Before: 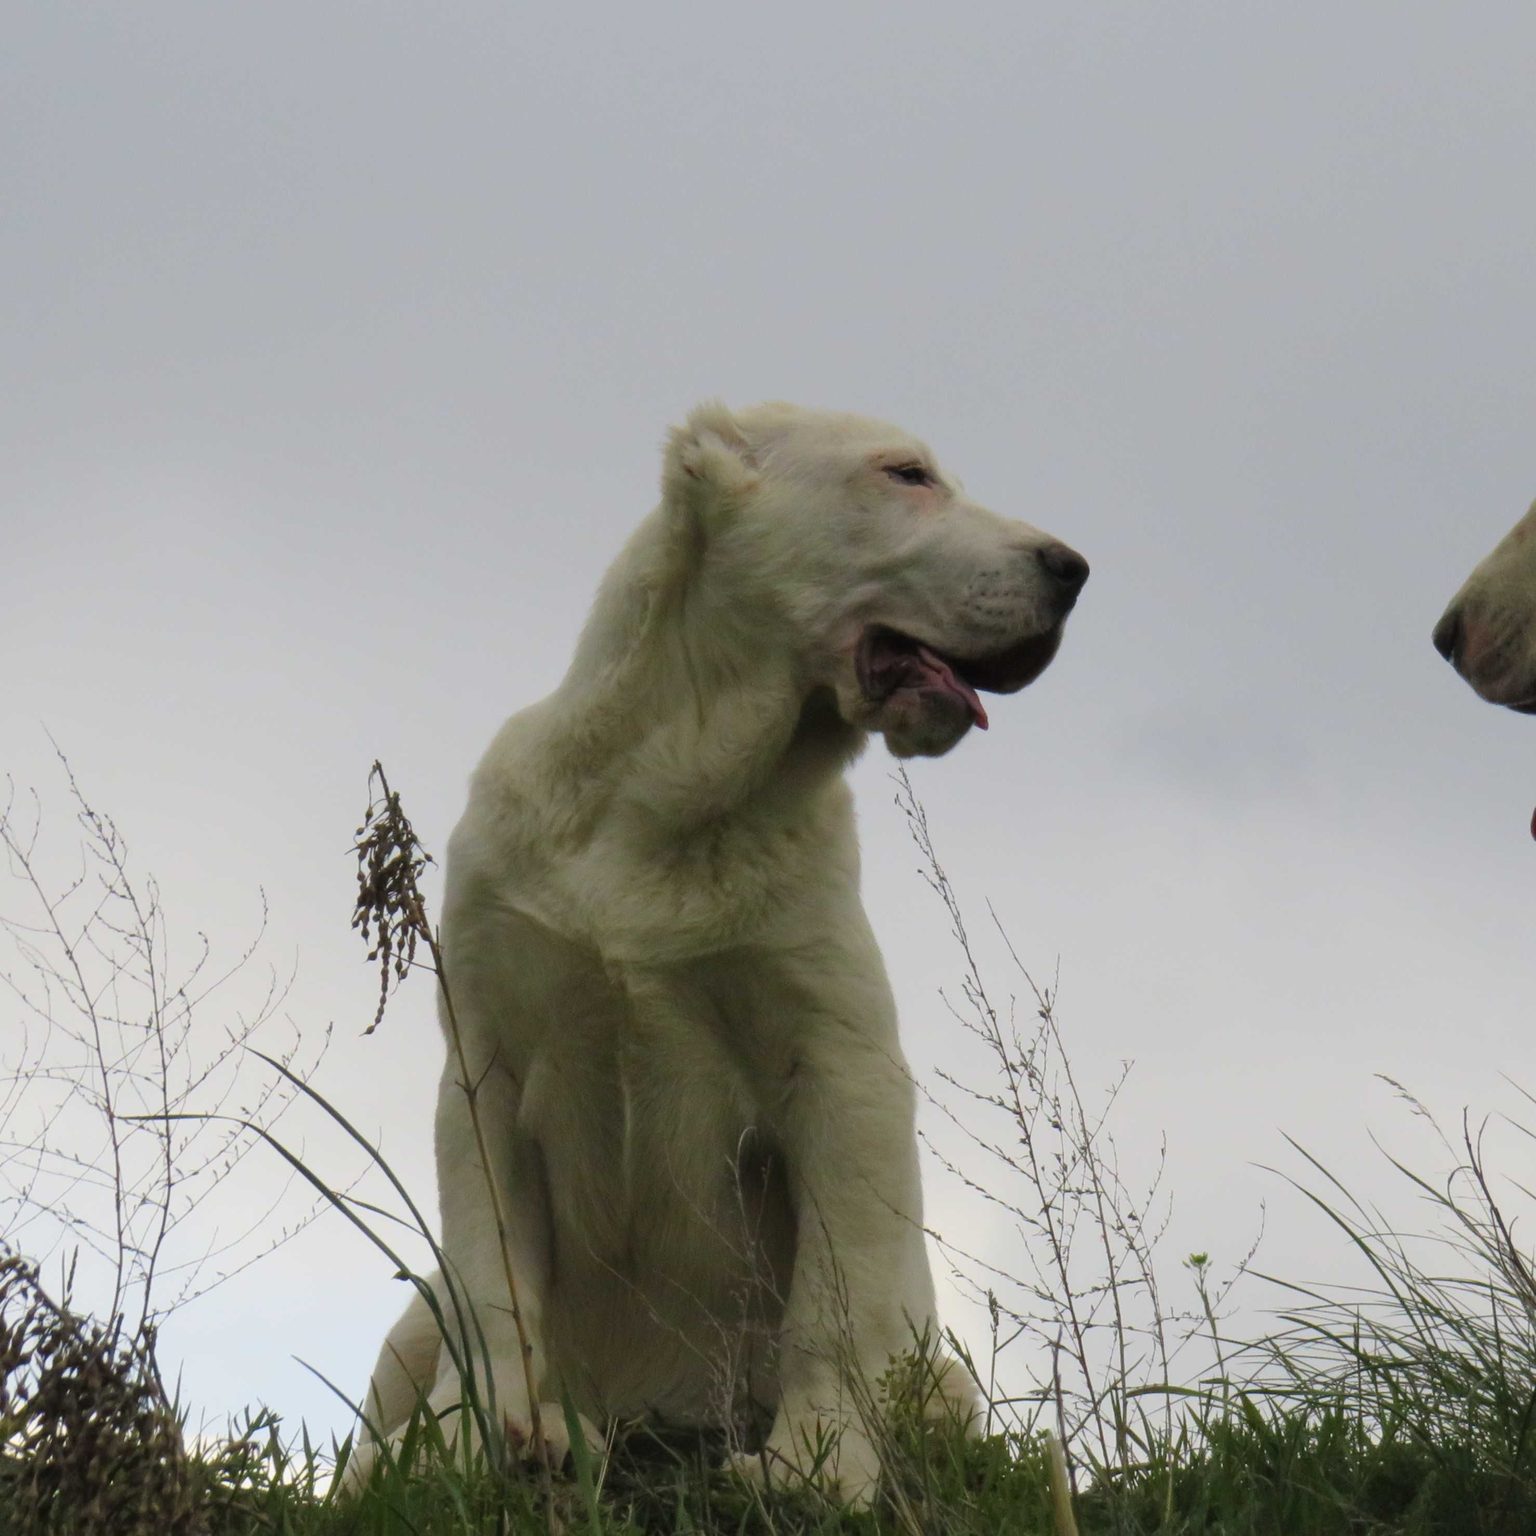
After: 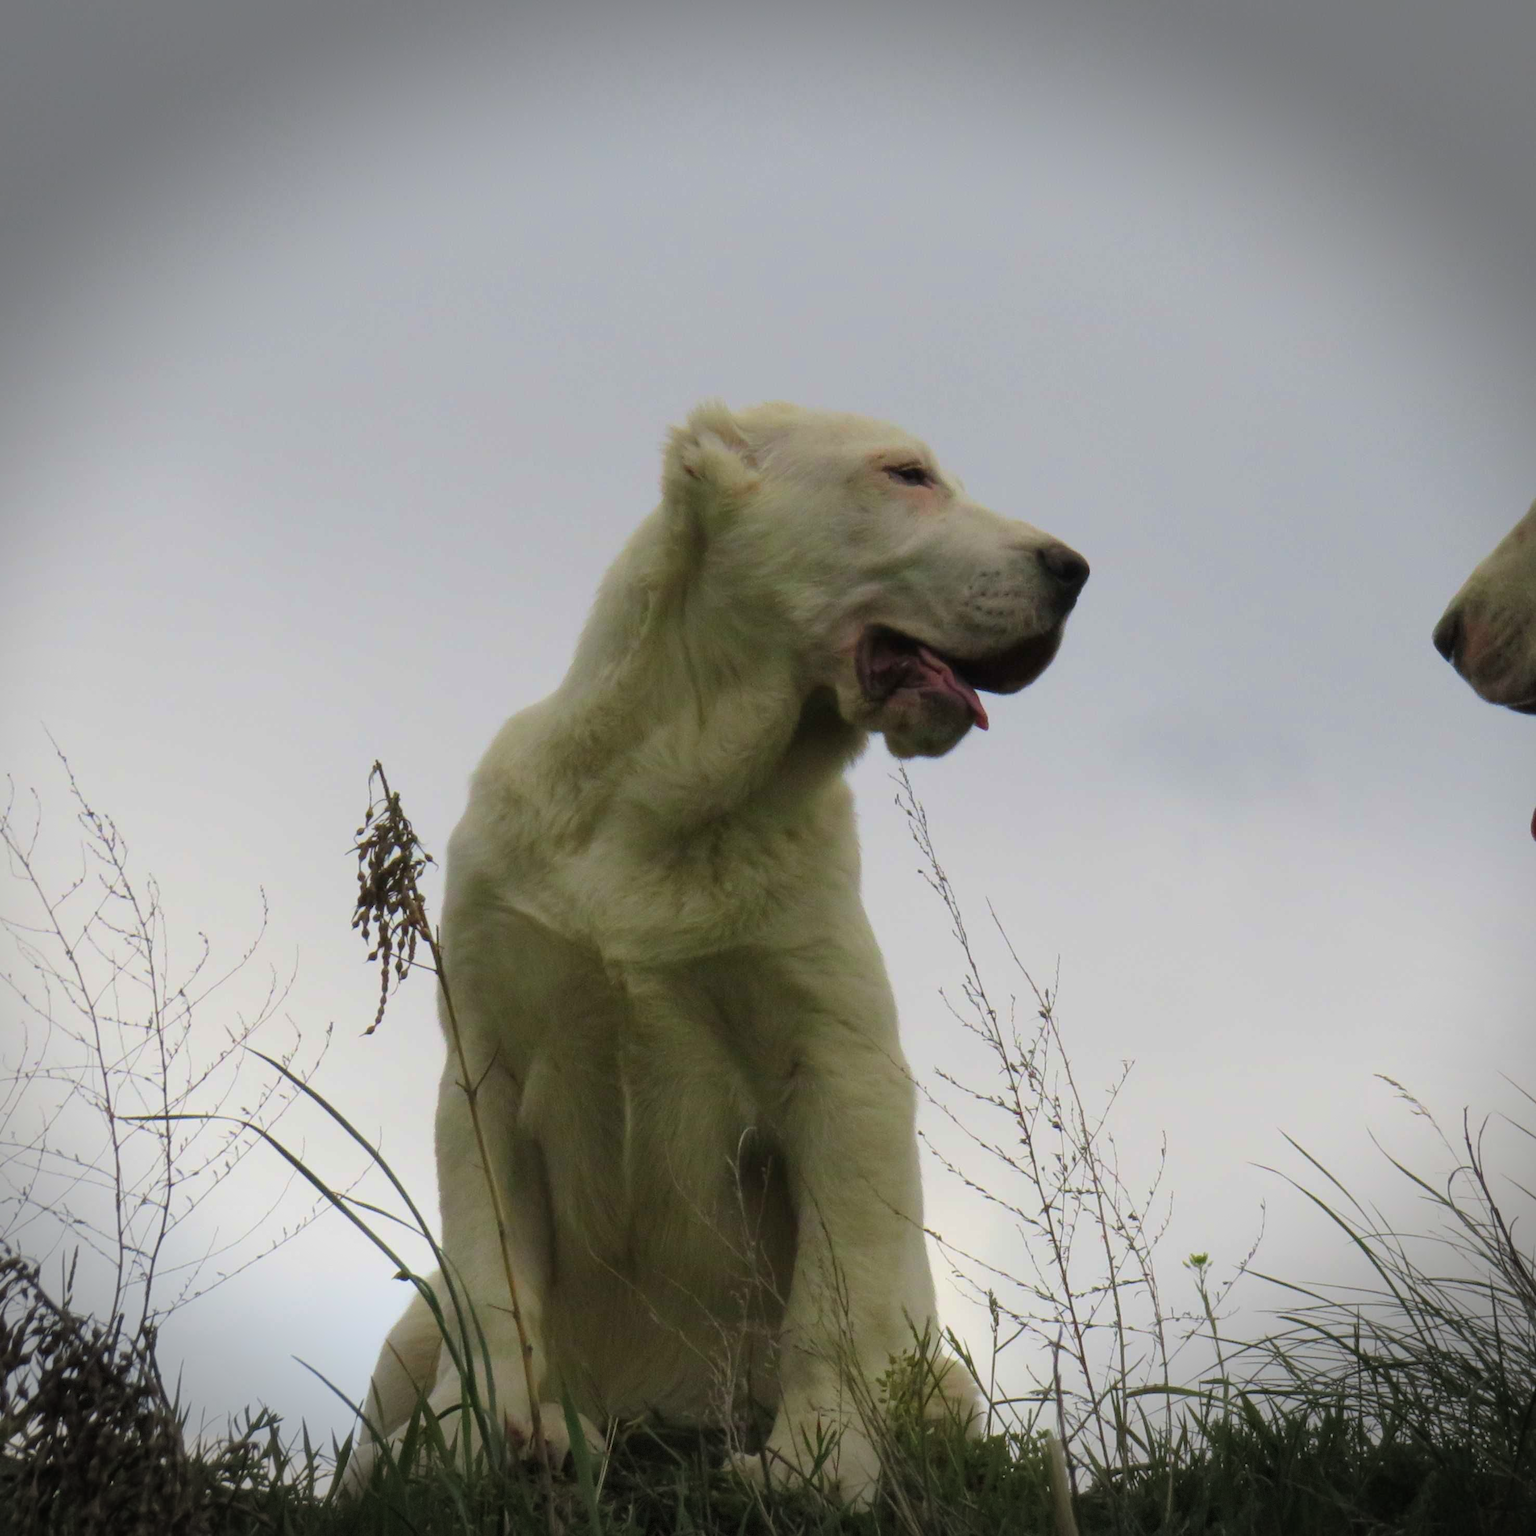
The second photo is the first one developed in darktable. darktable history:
vignetting: fall-off start 88.77%, fall-off radius 43.34%, brightness -0.575, width/height ratio 1.155, dithering 8-bit output
velvia: on, module defaults
